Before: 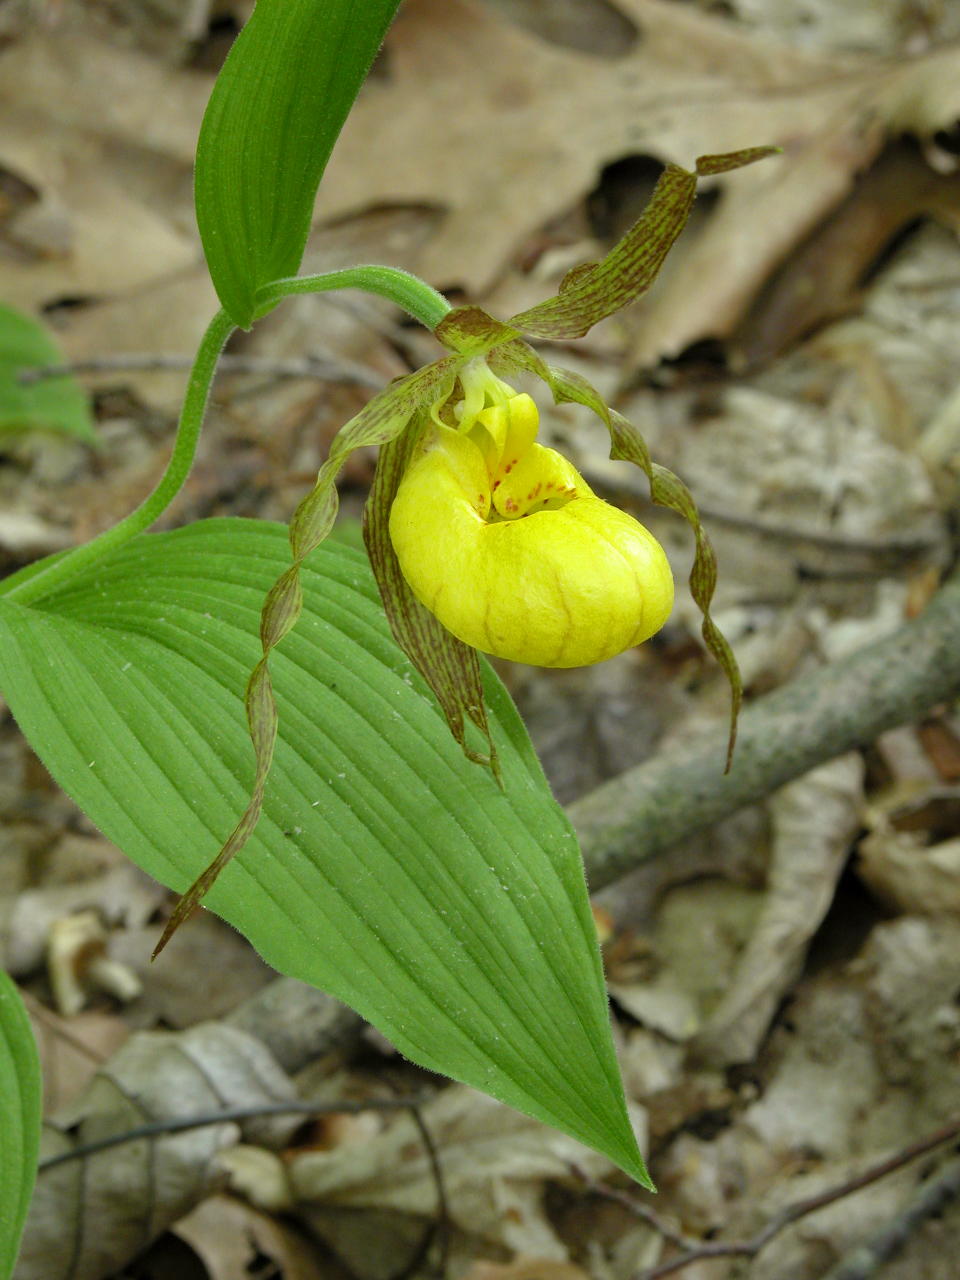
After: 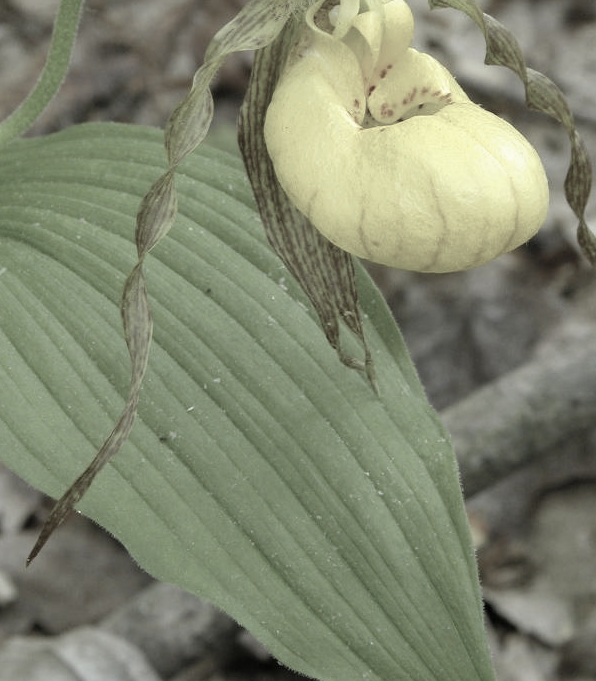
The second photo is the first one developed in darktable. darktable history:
crop: left 13.101%, top 30.865%, right 24.771%, bottom 15.929%
color zones: curves: ch1 [(0, 0.153) (0.143, 0.15) (0.286, 0.151) (0.429, 0.152) (0.571, 0.152) (0.714, 0.151) (0.857, 0.151) (1, 0.153)]
